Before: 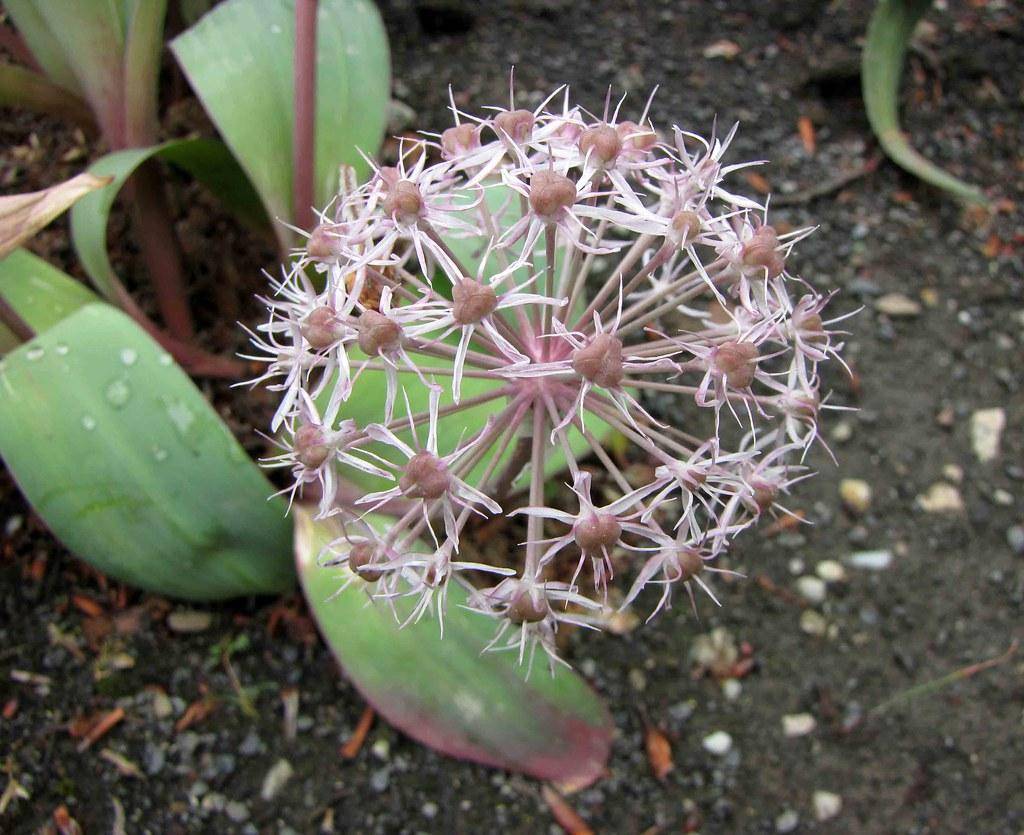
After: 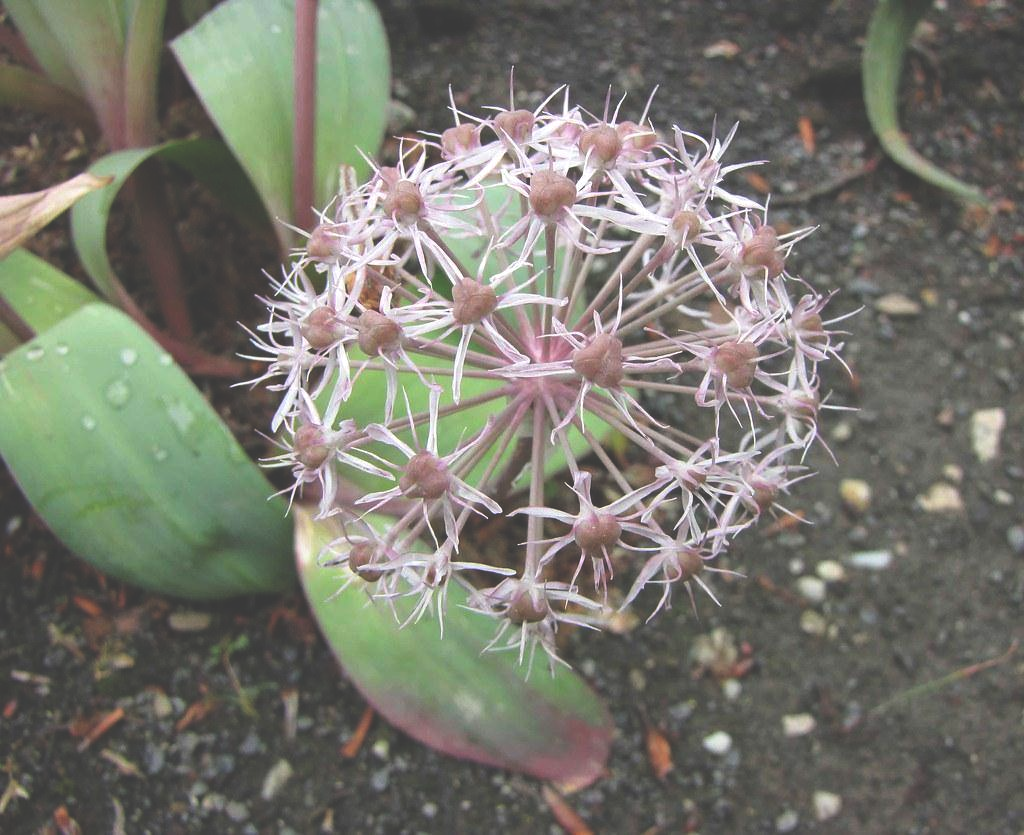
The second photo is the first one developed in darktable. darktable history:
rotate and perspective: crop left 0, crop top 0
exposure: black level correction -0.041, exposure 0.064 EV, compensate highlight preservation false
